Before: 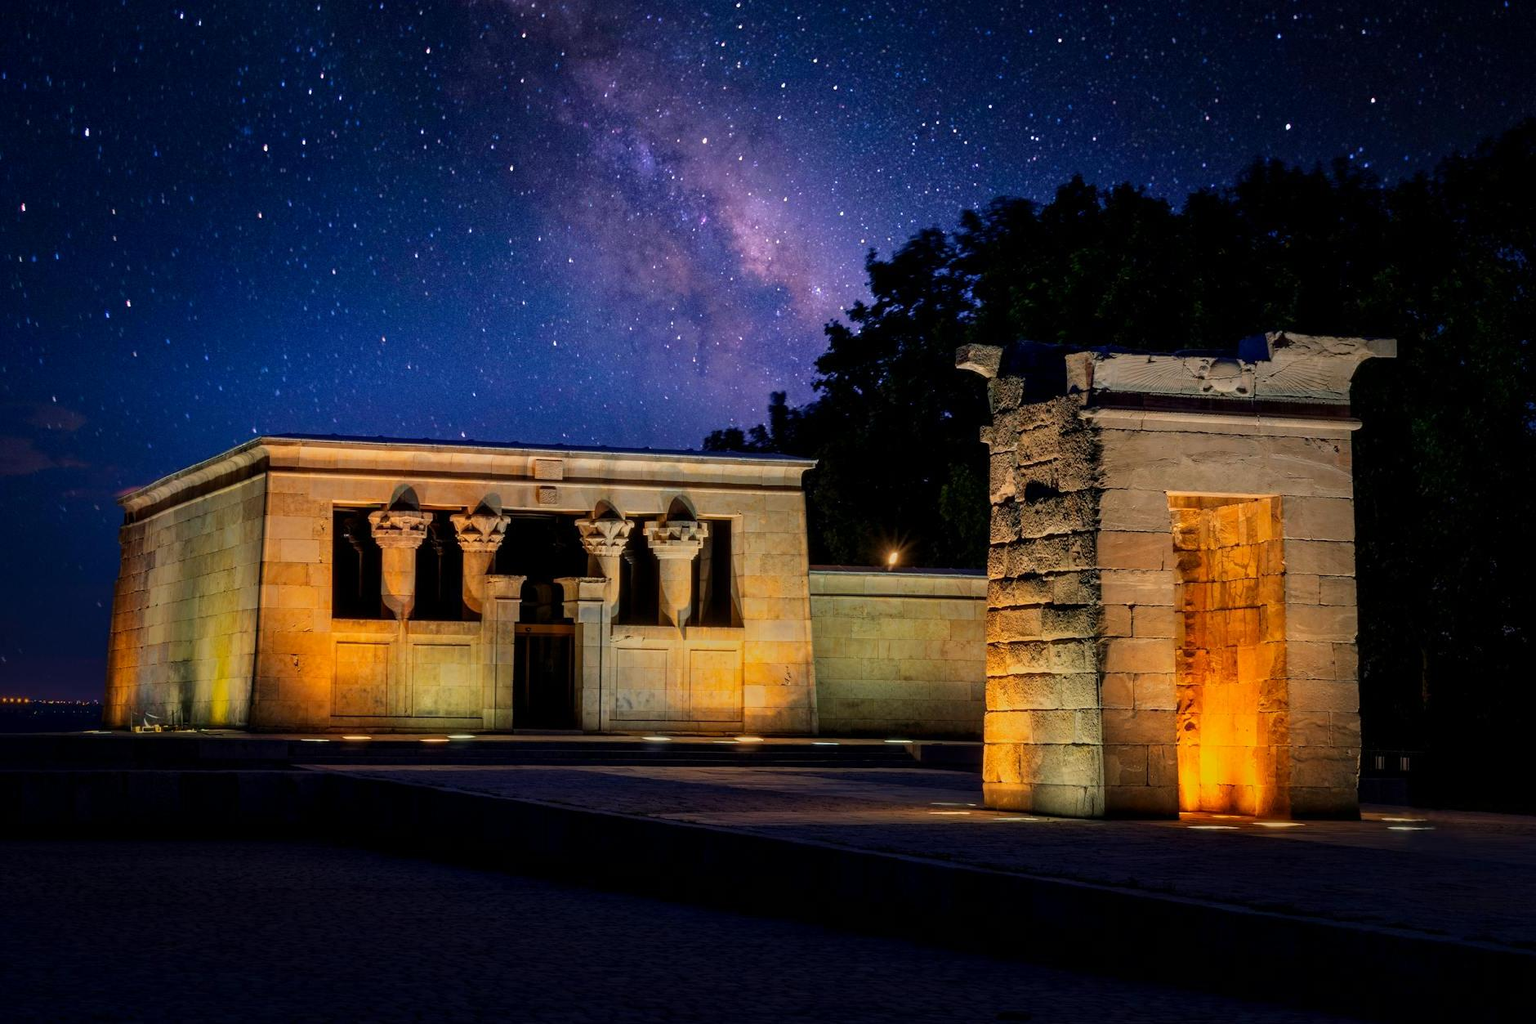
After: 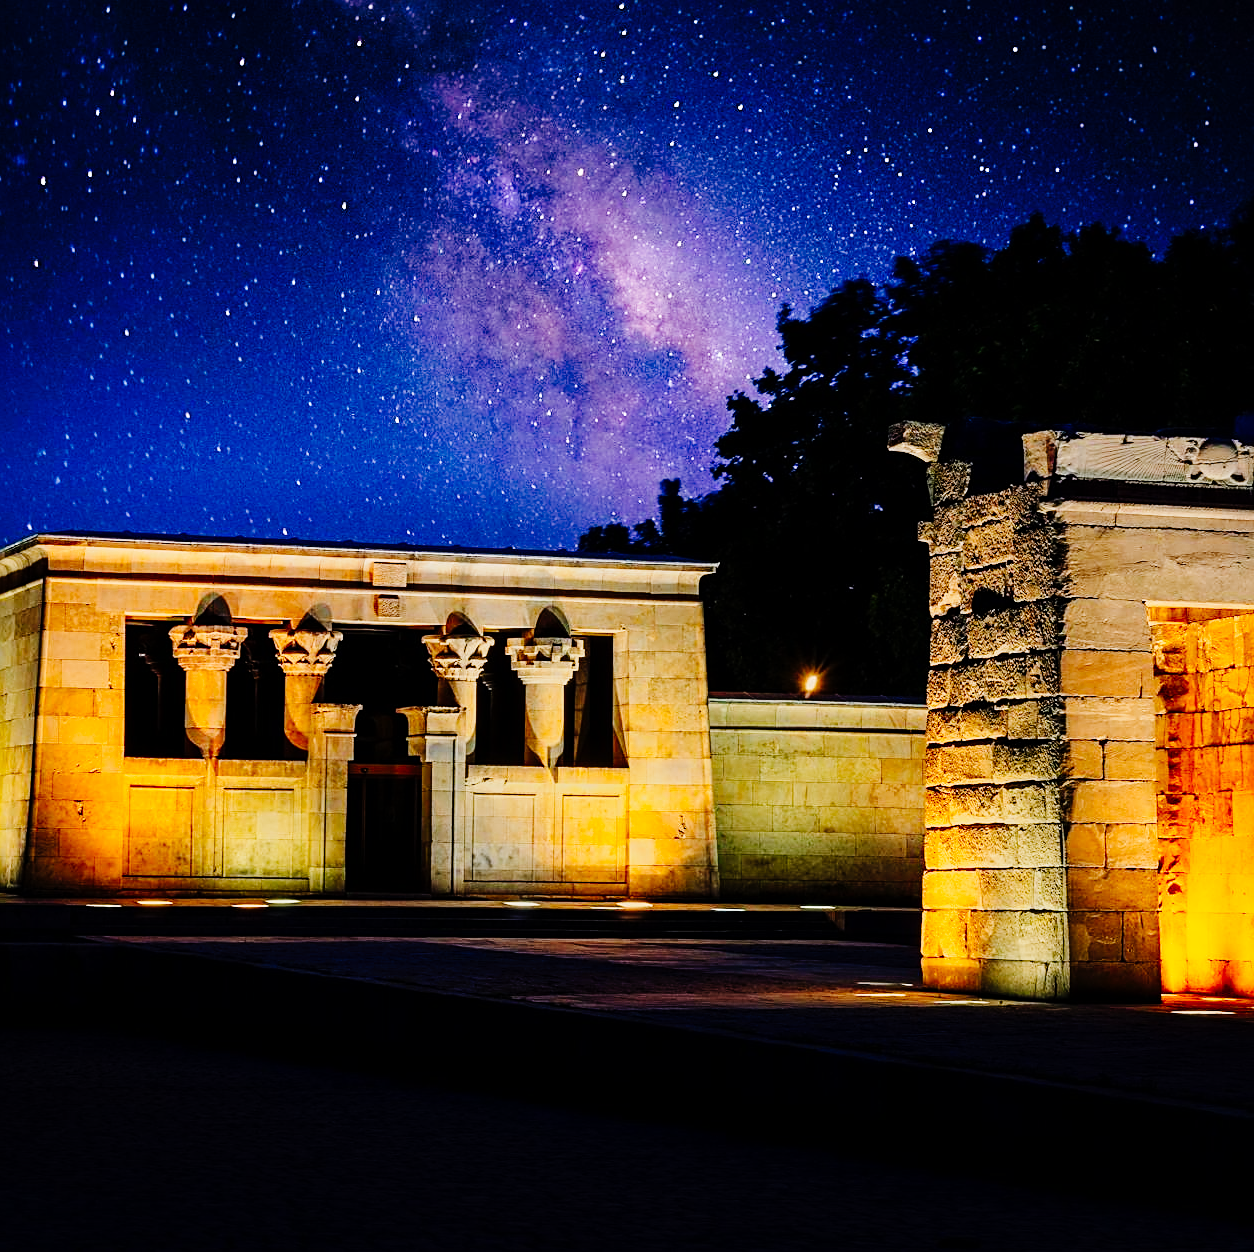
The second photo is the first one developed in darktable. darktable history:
sharpen: on, module defaults
exposure: exposure -0.148 EV, compensate exposure bias true, compensate highlight preservation false
tone curve: curves: ch0 [(0, 0) (0.003, 0.001) (0.011, 0.004) (0.025, 0.008) (0.044, 0.015) (0.069, 0.022) (0.1, 0.031) (0.136, 0.052) (0.177, 0.101) (0.224, 0.181) (0.277, 0.289) (0.335, 0.418) (0.399, 0.541) (0.468, 0.65) (0.543, 0.739) (0.623, 0.817) (0.709, 0.882) (0.801, 0.919) (0.898, 0.958) (1, 1)], preserve colors none
crop and rotate: left 15.063%, right 18.232%
